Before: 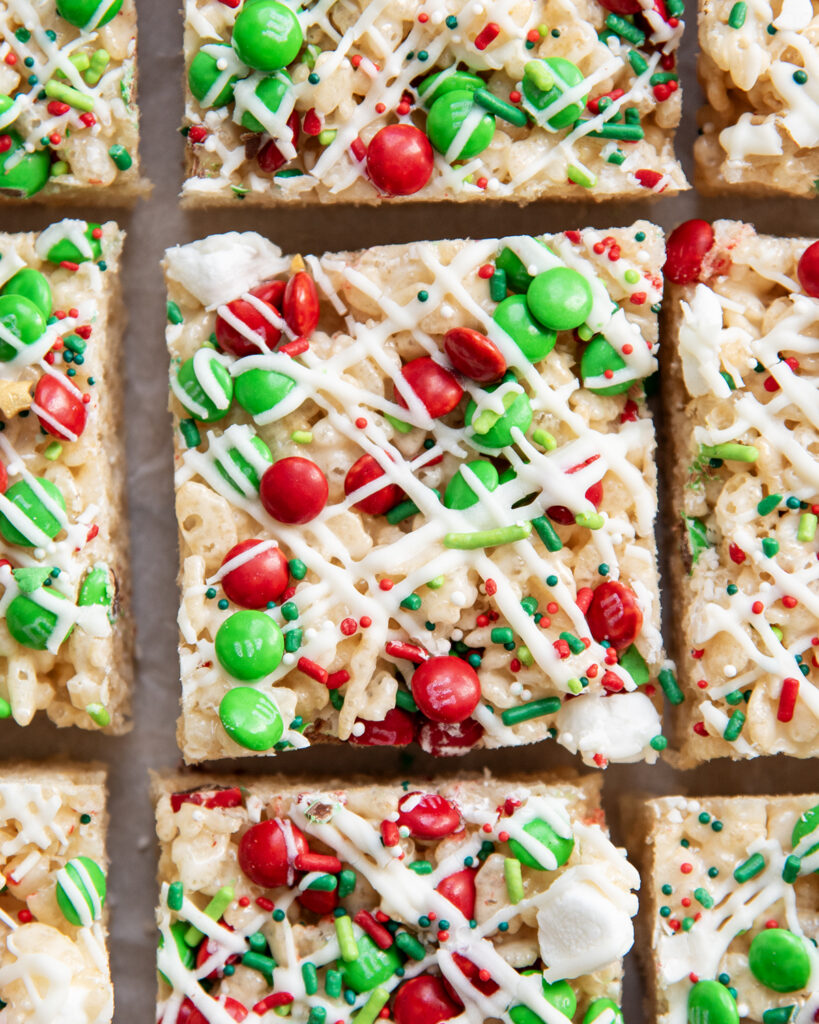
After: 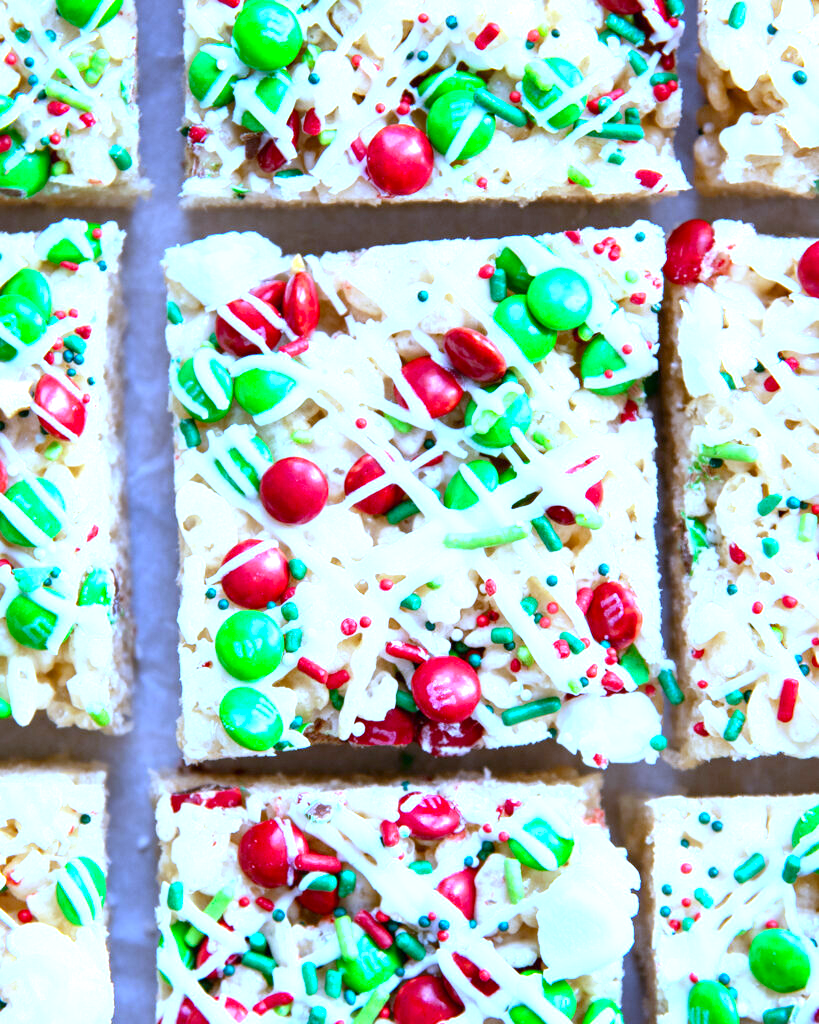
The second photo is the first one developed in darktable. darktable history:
exposure: black level correction 0, exposure 1.1 EV, compensate highlight preservation false
white balance: red 0.766, blue 1.537
